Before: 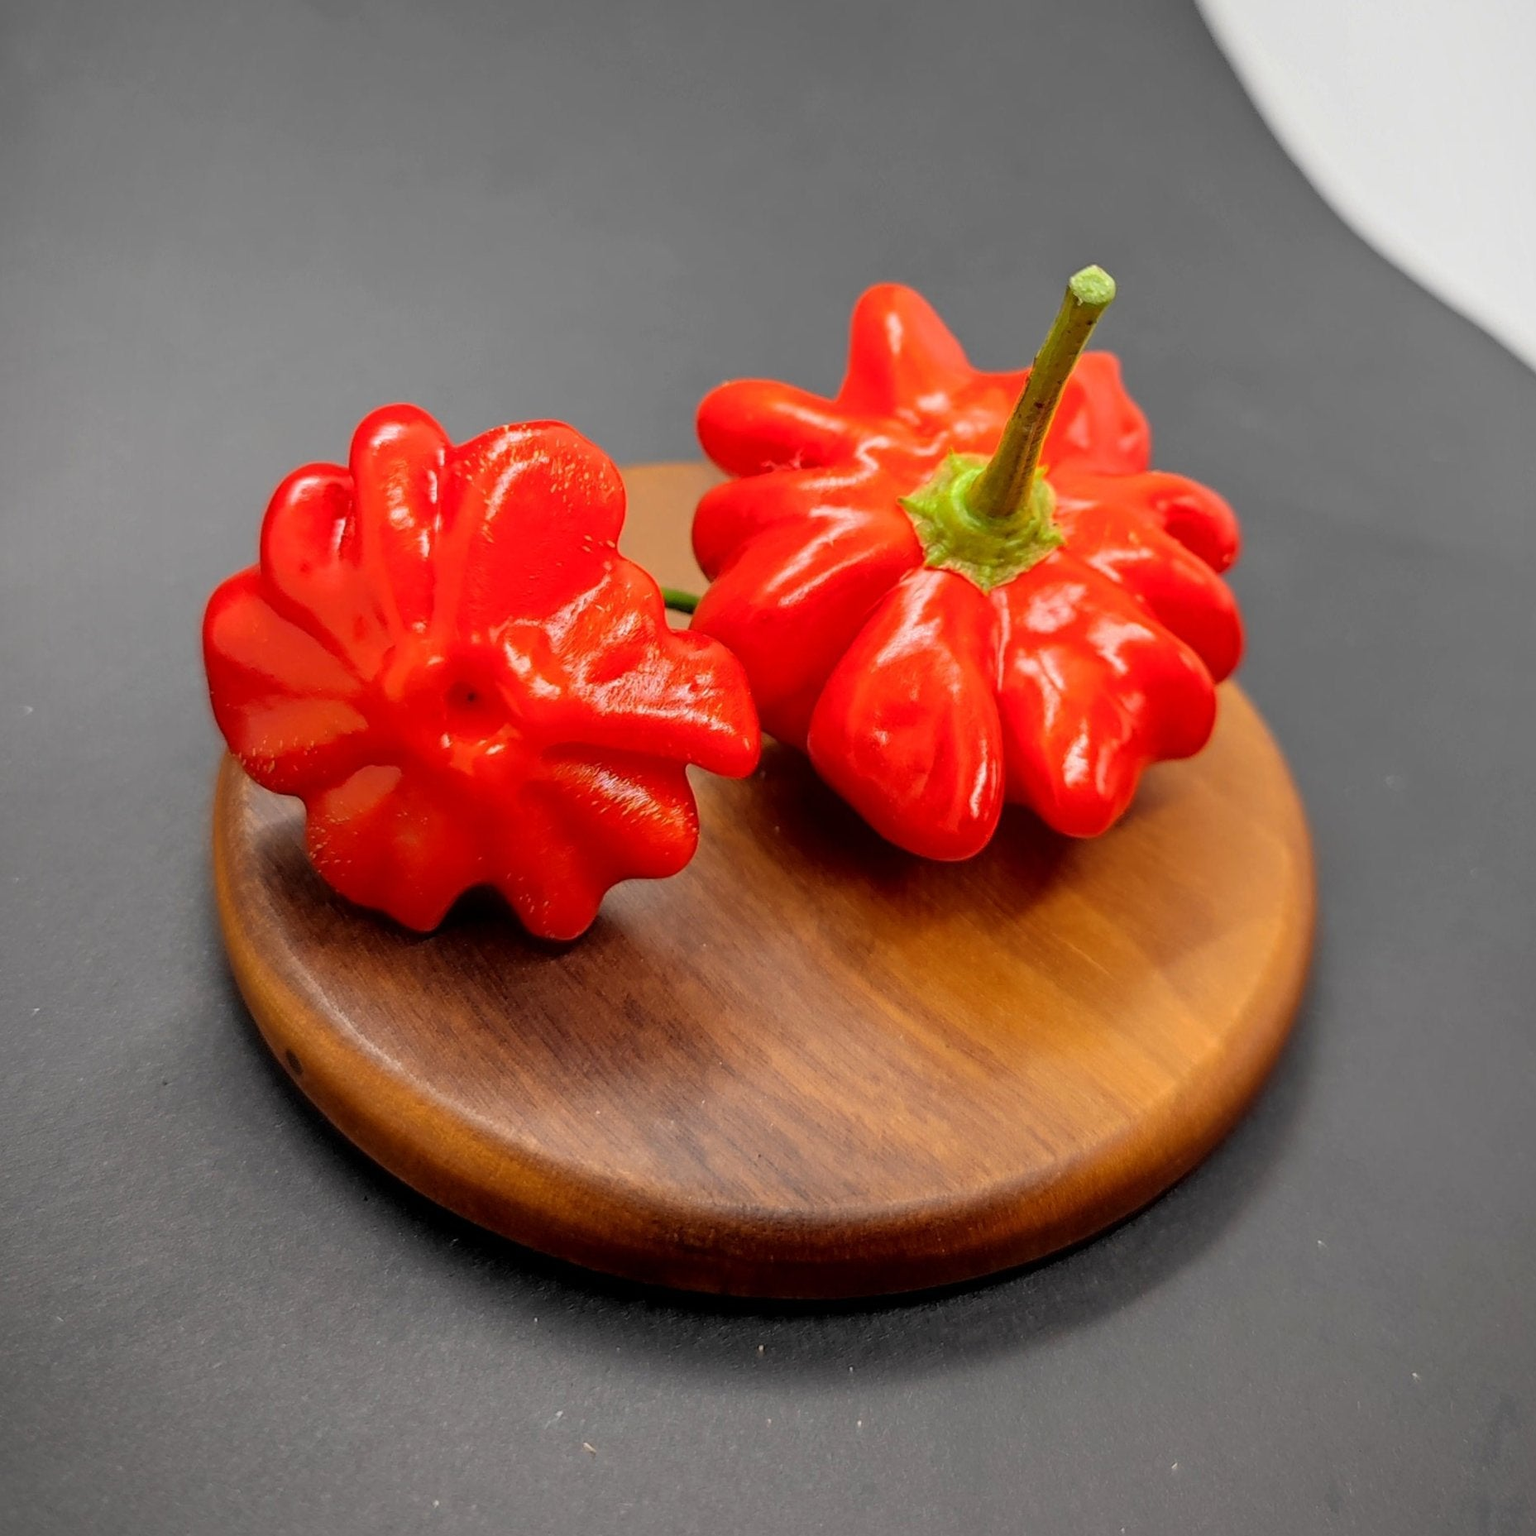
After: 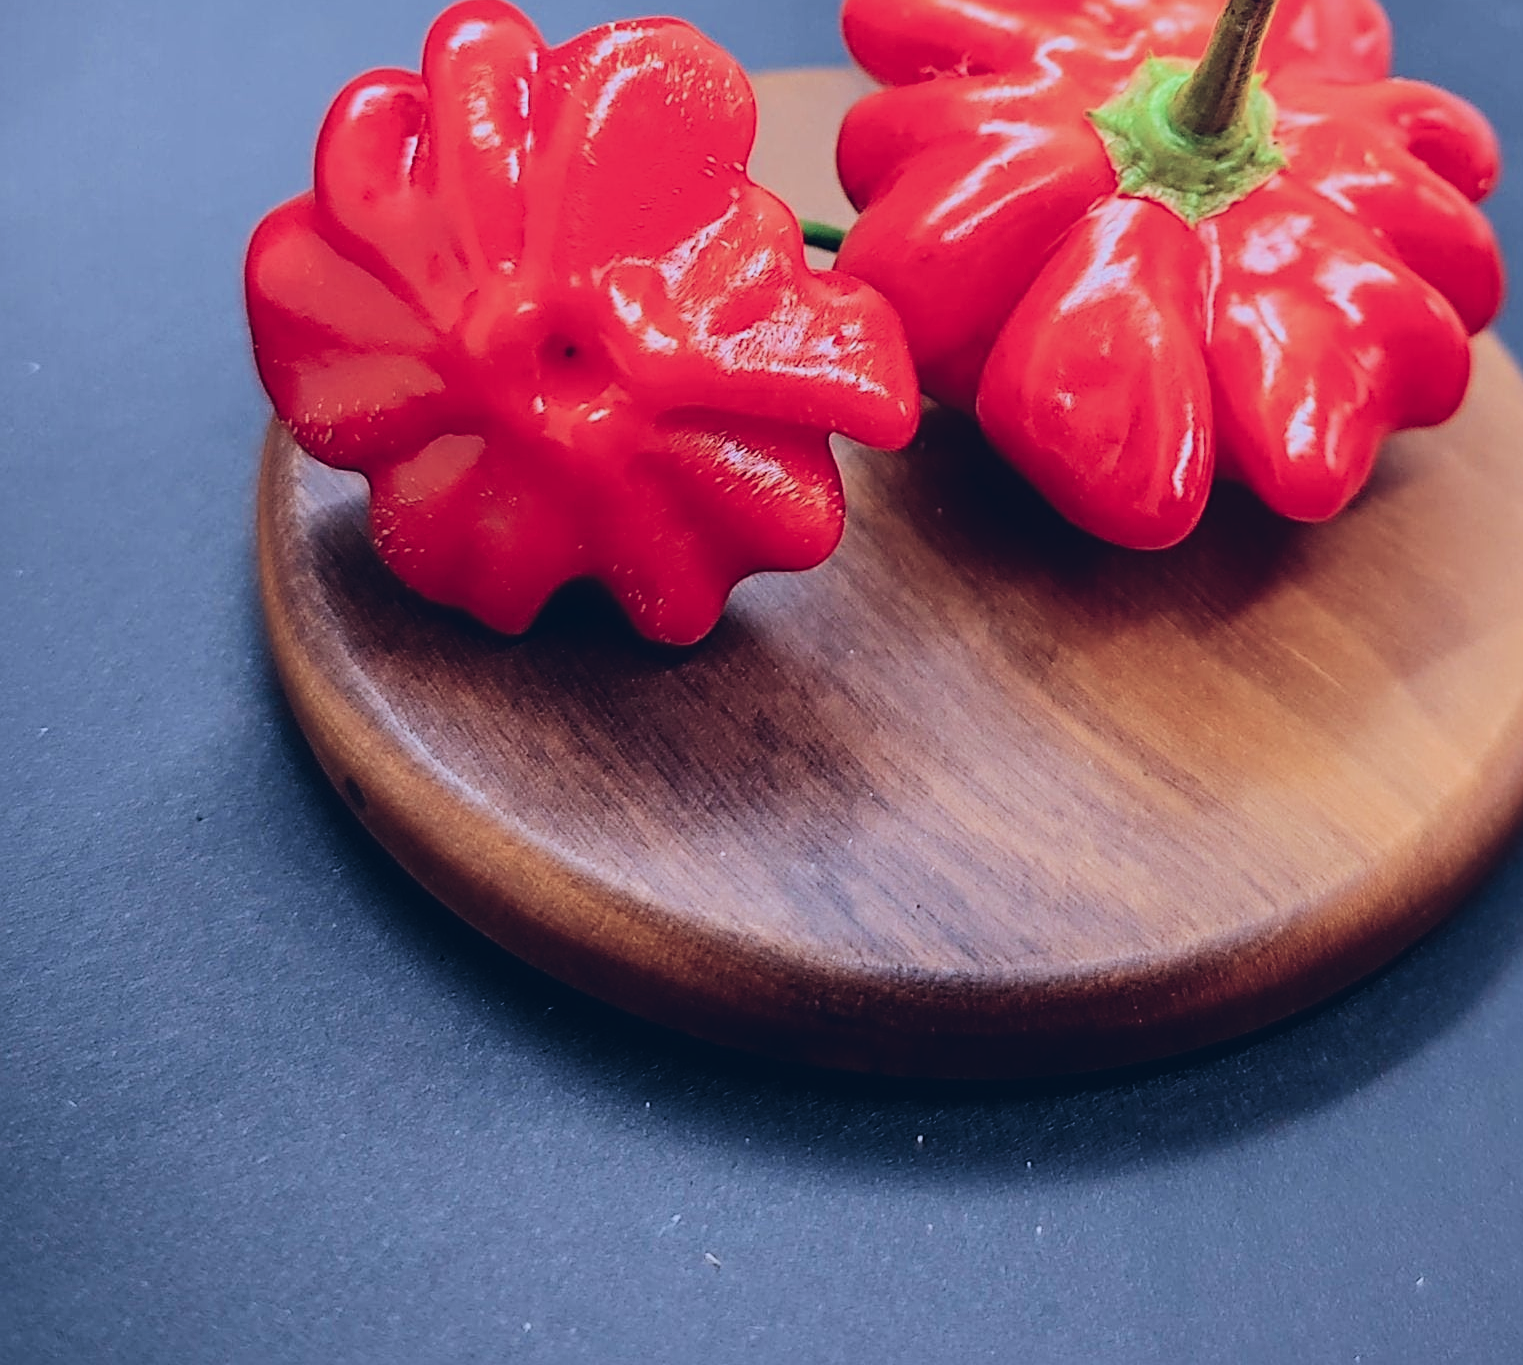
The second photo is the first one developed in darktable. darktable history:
sharpen: radius 2.544, amount 0.634
contrast brightness saturation: contrast 0.218, brightness -0.188, saturation 0.233
exposure: black level correction -0.041, exposure 0.063 EV, compensate highlight preservation false
tone equalizer: -8 EV -0.758 EV, -7 EV -0.674 EV, -6 EV -0.586 EV, -5 EV -0.376 EV, -3 EV 0.387 EV, -2 EV 0.6 EV, -1 EV 0.693 EV, +0 EV 0.745 EV, edges refinement/feathering 500, mask exposure compensation -1.57 EV, preserve details no
color calibration: gray › normalize channels true, illuminant as shot in camera, adaptation linear Bradford (ICC v4), x 0.406, y 0.404, temperature 3536.77 K, gamut compression 0.023
filmic rgb: middle gray luminance 29.81%, black relative exposure -9.01 EV, white relative exposure 6.99 EV, threshold 3.06 EV, target black luminance 0%, hardness 2.92, latitude 1.51%, contrast 0.96, highlights saturation mix 5.22%, shadows ↔ highlights balance 12.17%, iterations of high-quality reconstruction 0, enable highlight reconstruction true
crop: top 26.459%, right 17.953%
